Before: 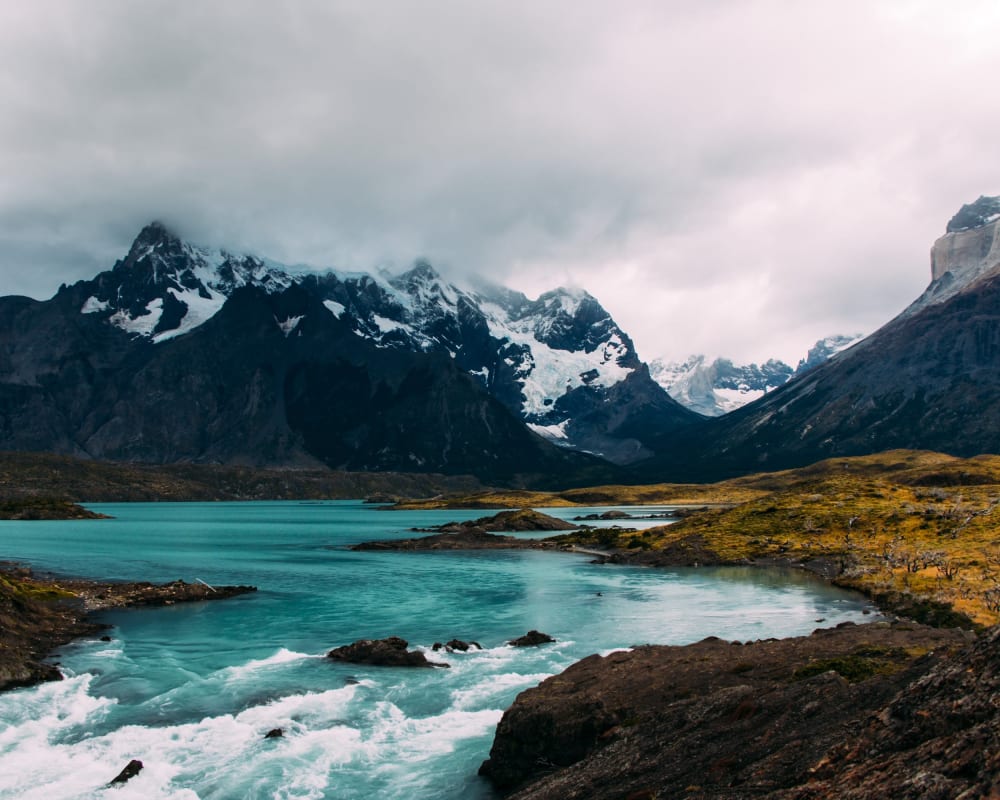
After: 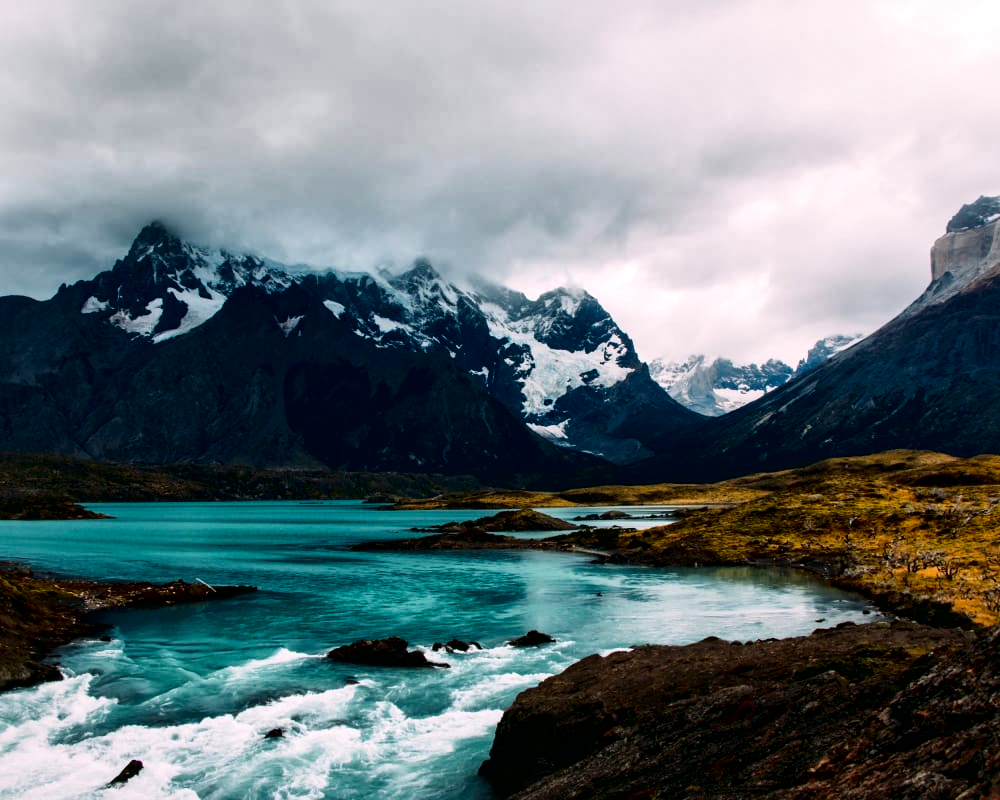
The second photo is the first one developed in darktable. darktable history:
local contrast: mode bilateral grid, contrast 20, coarseness 49, detail 178%, midtone range 0.2
contrast brightness saturation: contrast 0.19, brightness -0.109, saturation 0.214
